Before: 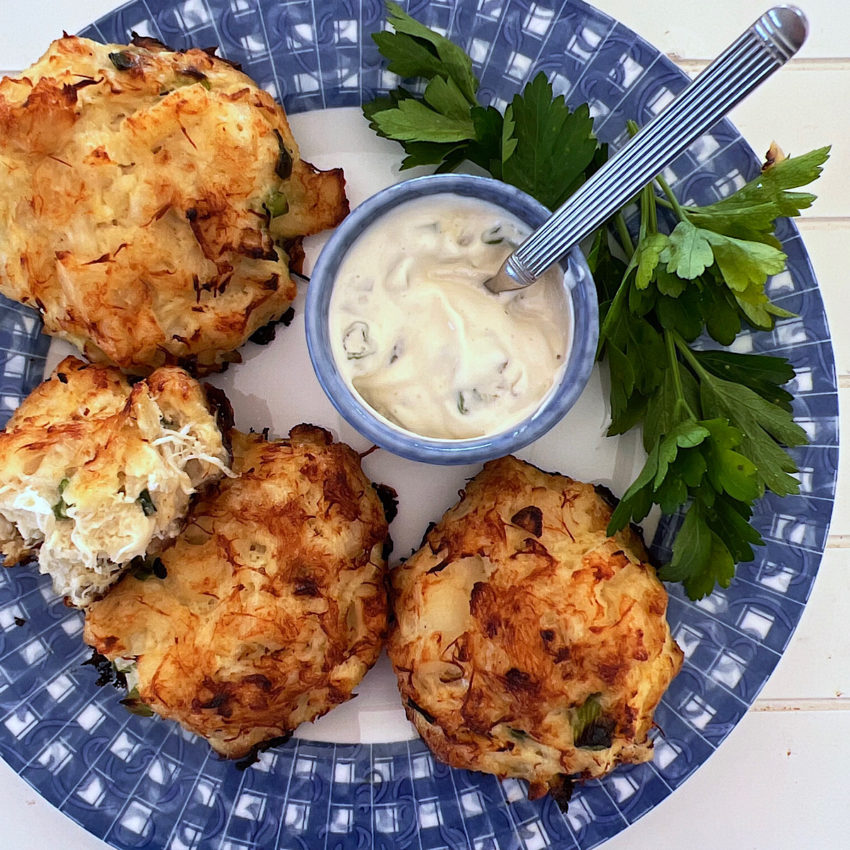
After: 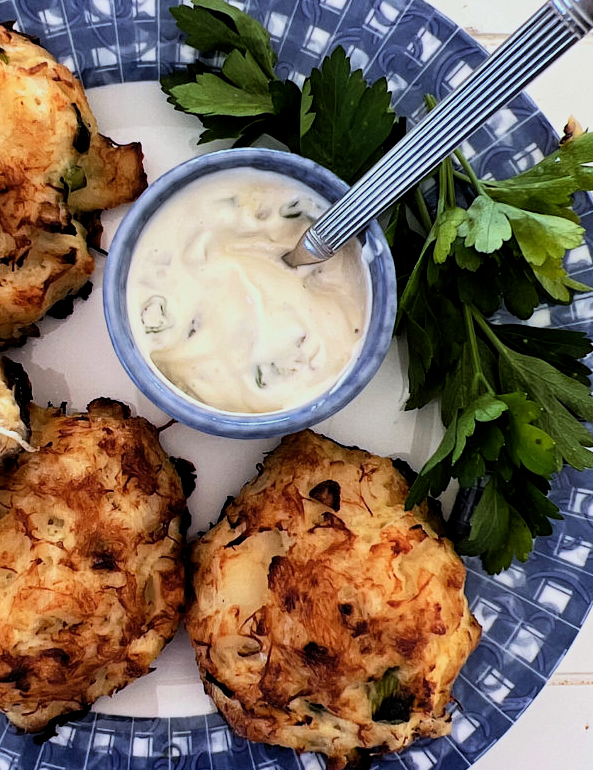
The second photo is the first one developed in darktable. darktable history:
crop and rotate: left 23.769%, top 3.221%, right 6.448%, bottom 6.134%
filmic rgb: middle gray luminance 10.14%, black relative exposure -8.65 EV, white relative exposure 3.29 EV, target black luminance 0%, hardness 5.21, latitude 44.64%, contrast 1.313, highlights saturation mix 5.5%, shadows ↔ highlights balance 24.88%
